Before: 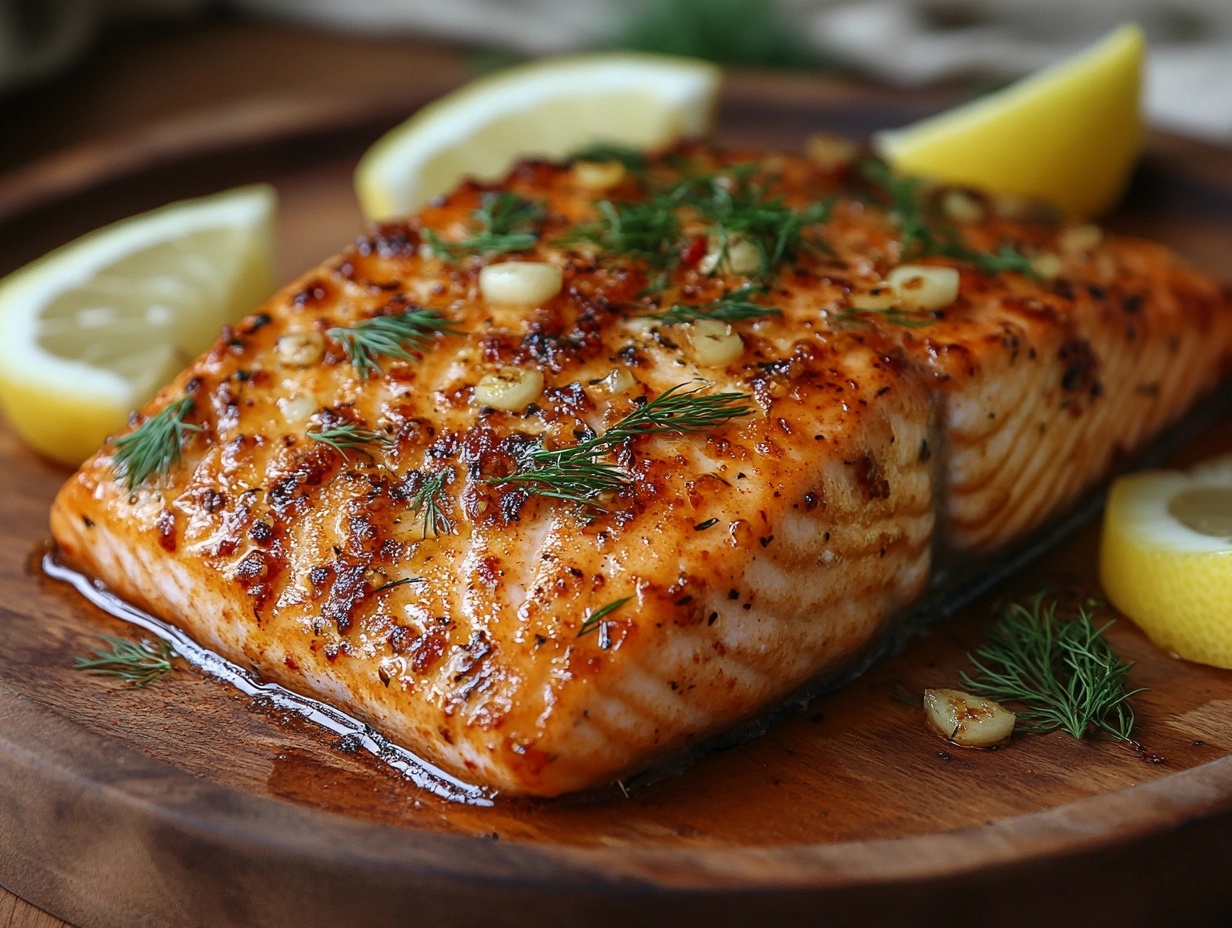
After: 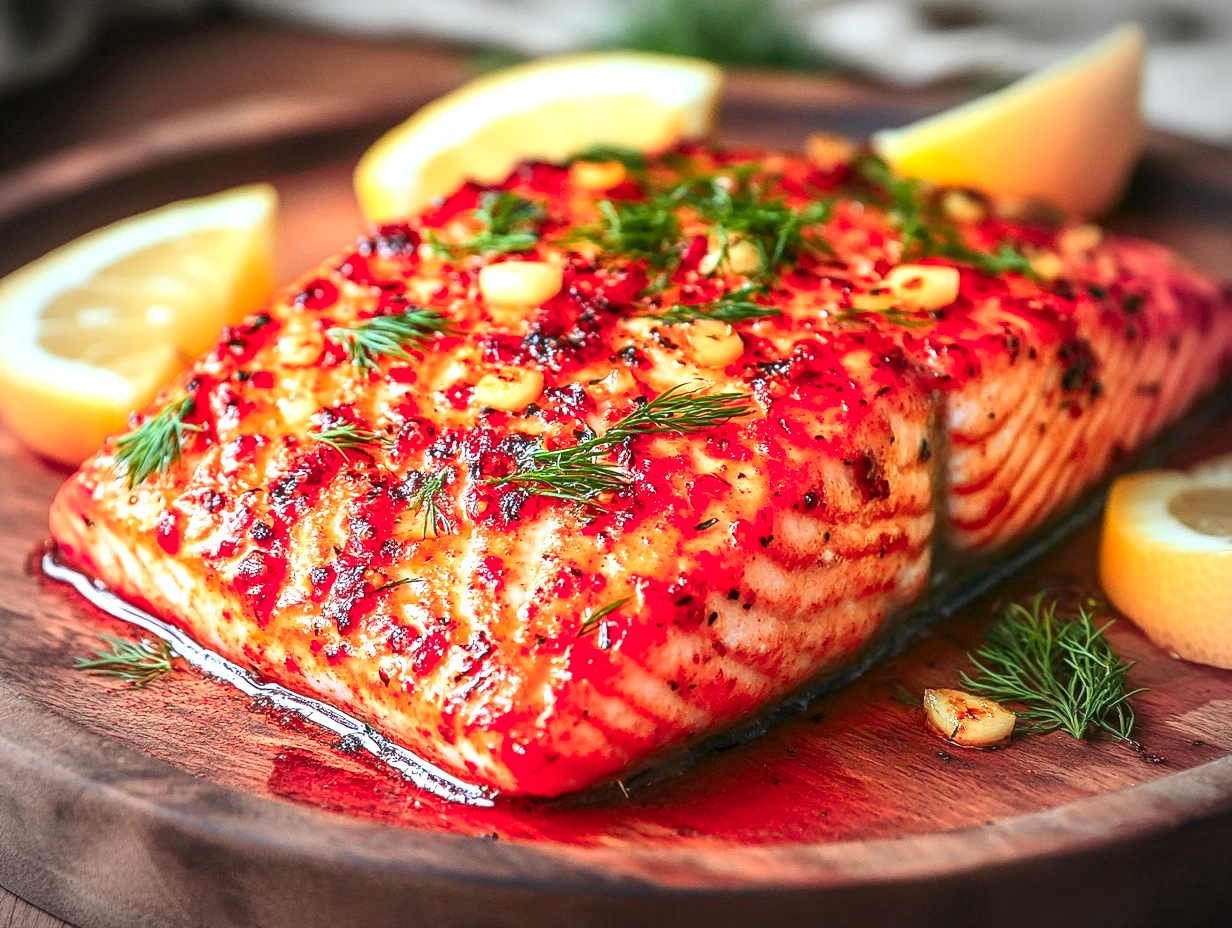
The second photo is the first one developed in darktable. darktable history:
contrast brightness saturation: contrast 0.2, brightness 0.167, saturation 0.226
color zones: curves: ch1 [(0.24, 0.634) (0.75, 0.5)]; ch2 [(0.253, 0.437) (0.745, 0.491)]
exposure: black level correction 0, exposure 1.001 EV, compensate highlight preservation false
vignetting: brightness -0.452, saturation -0.691, automatic ratio true
levels: mode automatic, levels [0.101, 0.578, 0.953]
local contrast: on, module defaults
